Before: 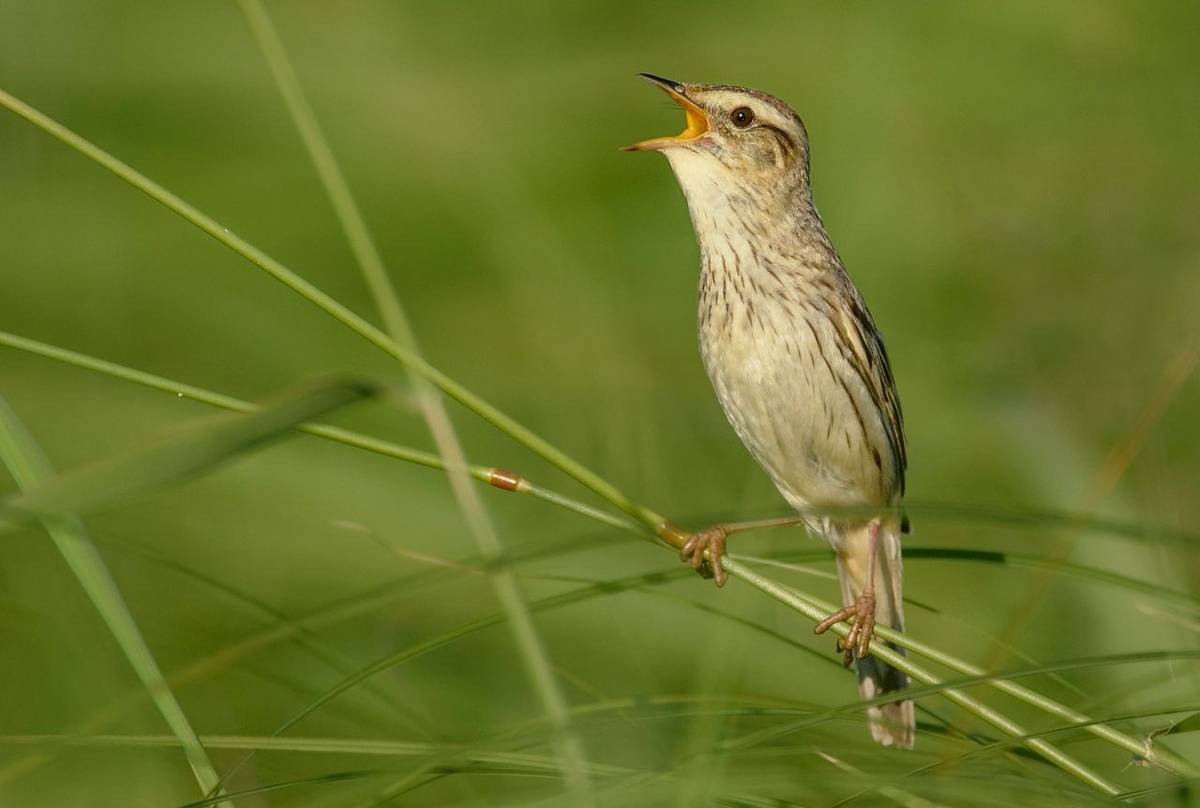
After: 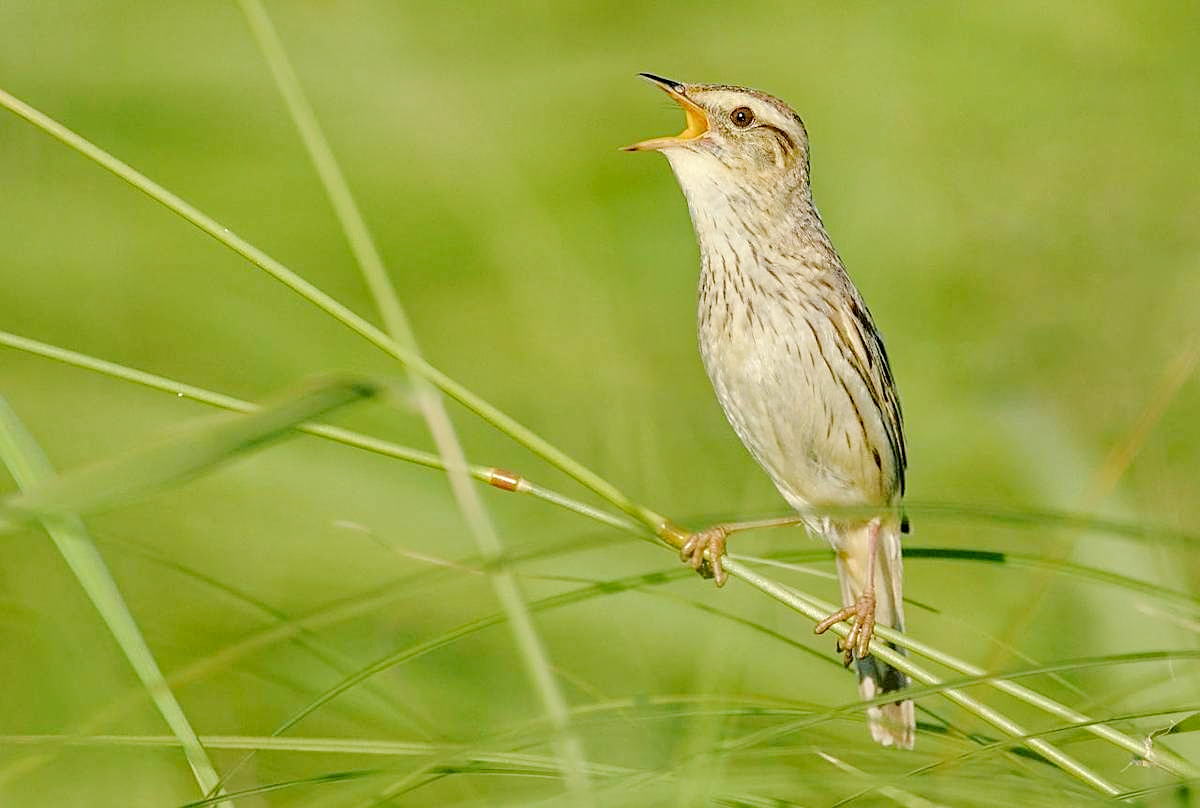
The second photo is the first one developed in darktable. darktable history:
tone equalizer: -8 EV 0.001 EV, -7 EV -0.004 EV, -6 EV 0.009 EV, -5 EV 0.032 EV, -4 EV 0.276 EV, -3 EV 0.644 EV, -2 EV 0.584 EV, -1 EV 0.187 EV, +0 EV 0.024 EV
sharpen: on, module defaults
haze removal: compatibility mode true, adaptive false
base curve: curves: ch0 [(0, 0) (0.158, 0.273) (0.879, 0.895) (1, 1)], preserve colors none
